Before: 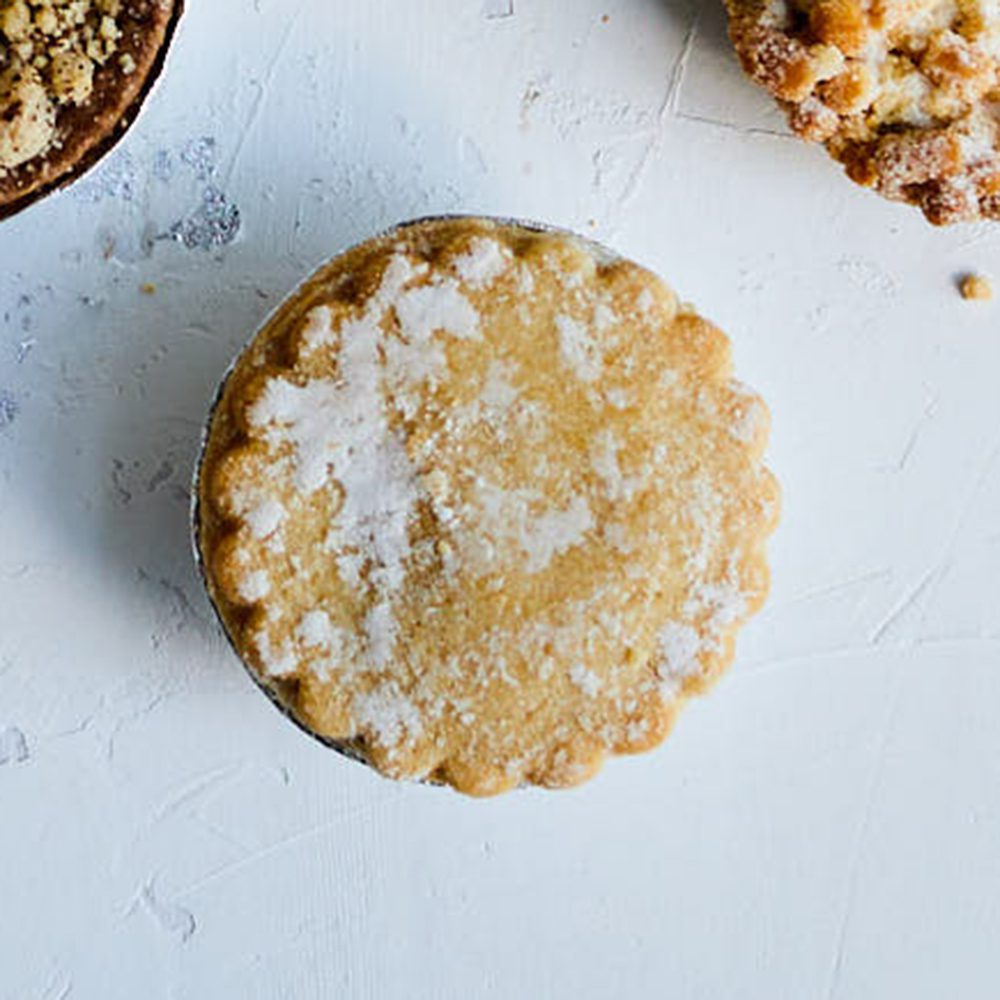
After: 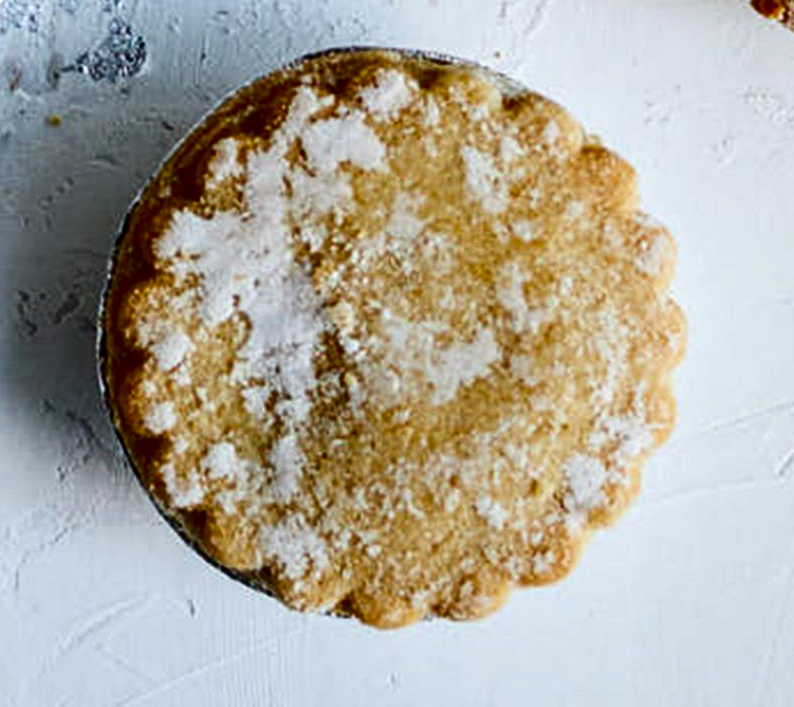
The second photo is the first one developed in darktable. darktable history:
contrast brightness saturation: contrast 0.19, brightness -0.239, saturation 0.105
local contrast: on, module defaults
crop: left 9.456%, top 16.889%, right 11.078%, bottom 12.332%
